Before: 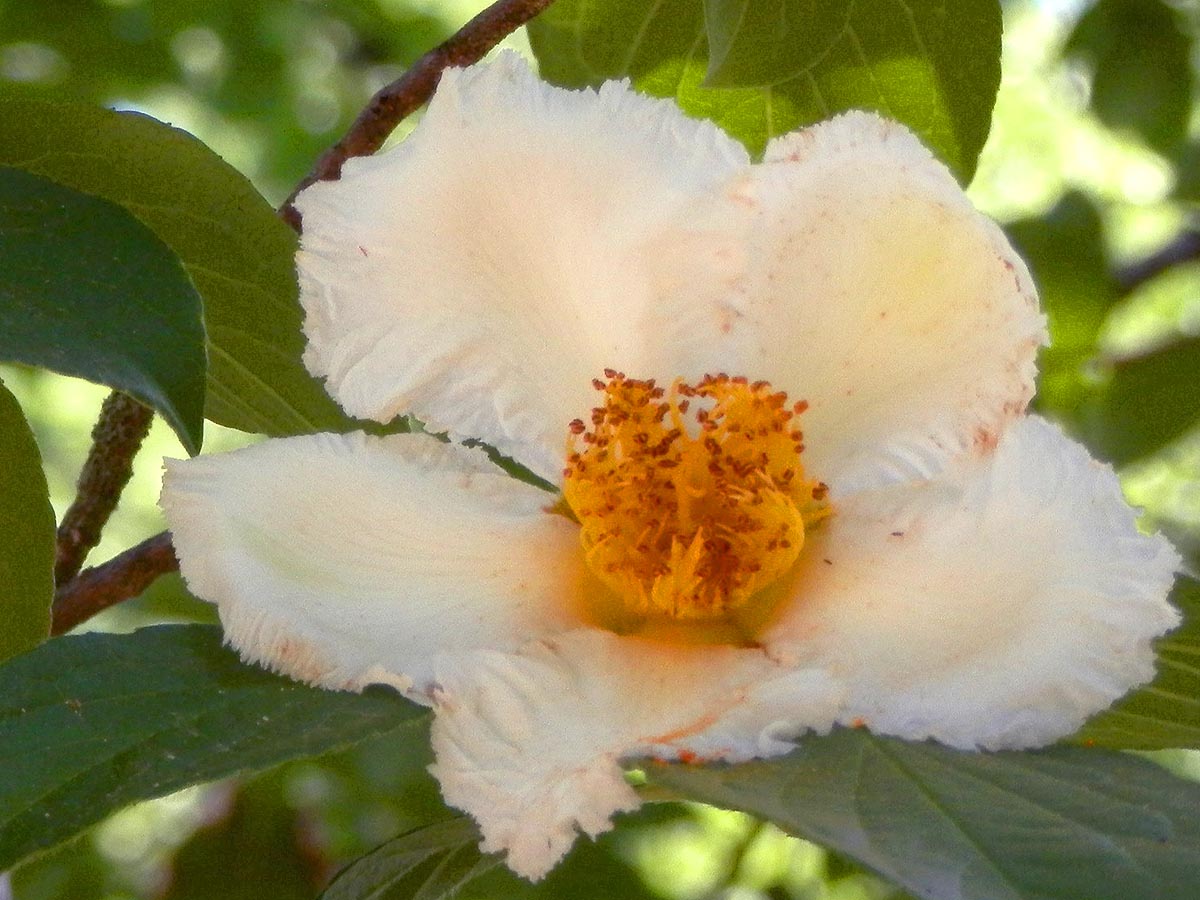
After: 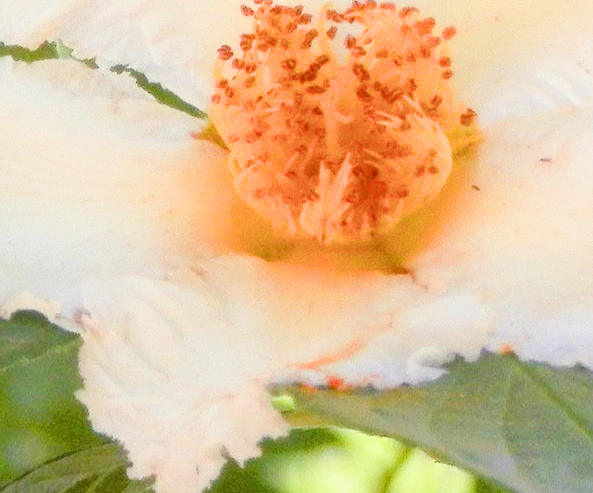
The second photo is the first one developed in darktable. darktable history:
filmic rgb: black relative exposure -7.65 EV, white relative exposure 4.56 EV, hardness 3.61, contrast 1.061
crop: left 29.349%, top 41.611%, right 21.184%, bottom 3.506%
exposure: black level correction 0, exposure 1.491 EV, compensate highlight preservation false
